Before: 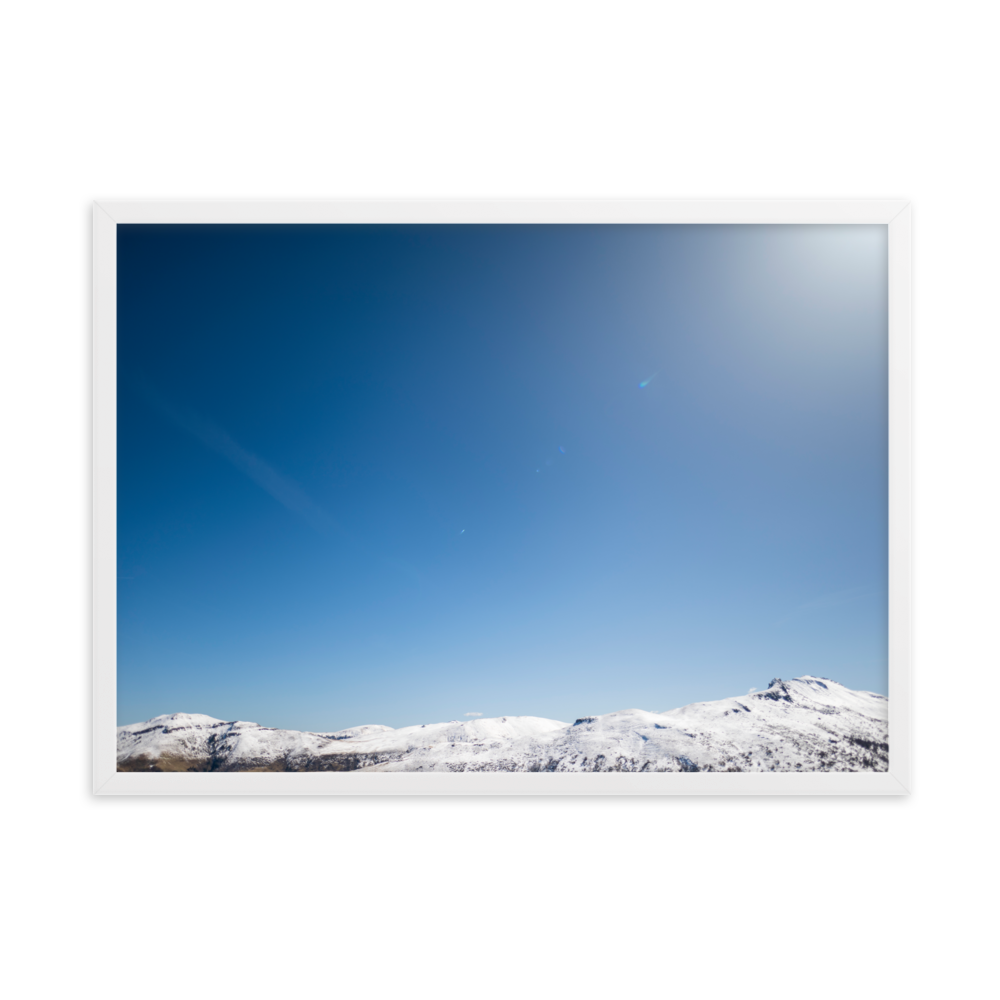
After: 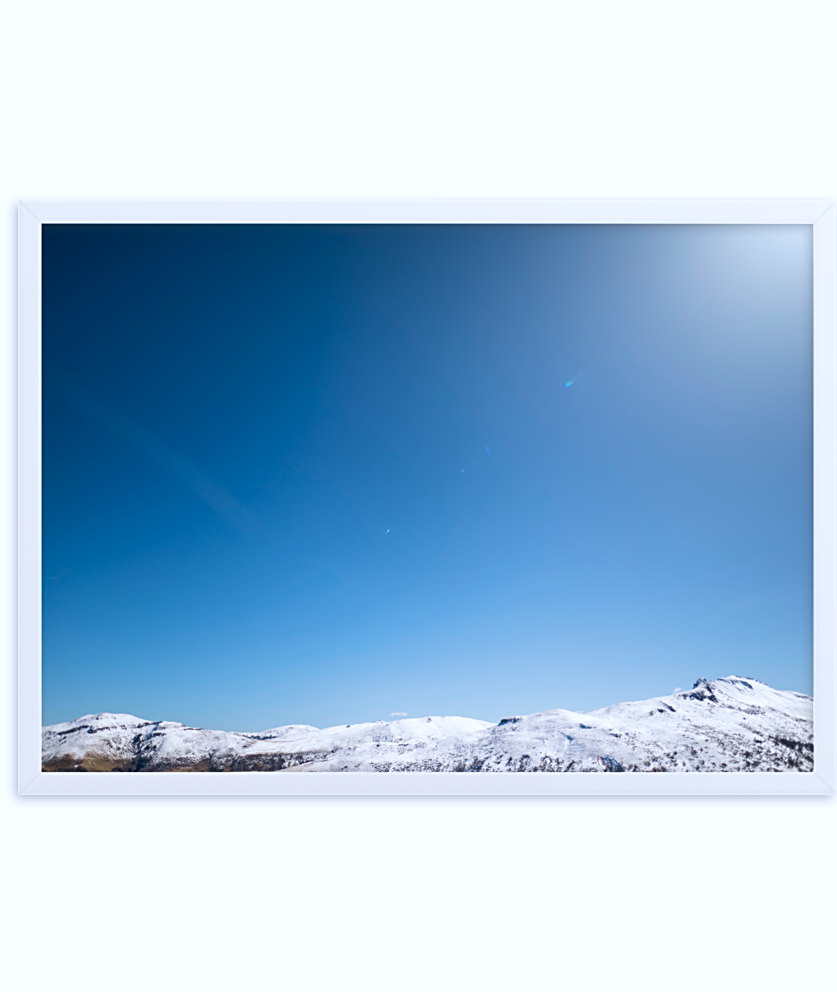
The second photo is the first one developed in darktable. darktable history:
sharpen: on, module defaults
velvia: on, module defaults
crop: left 7.598%, right 7.873%
color correction: highlights a* -0.772, highlights b* -8.92
